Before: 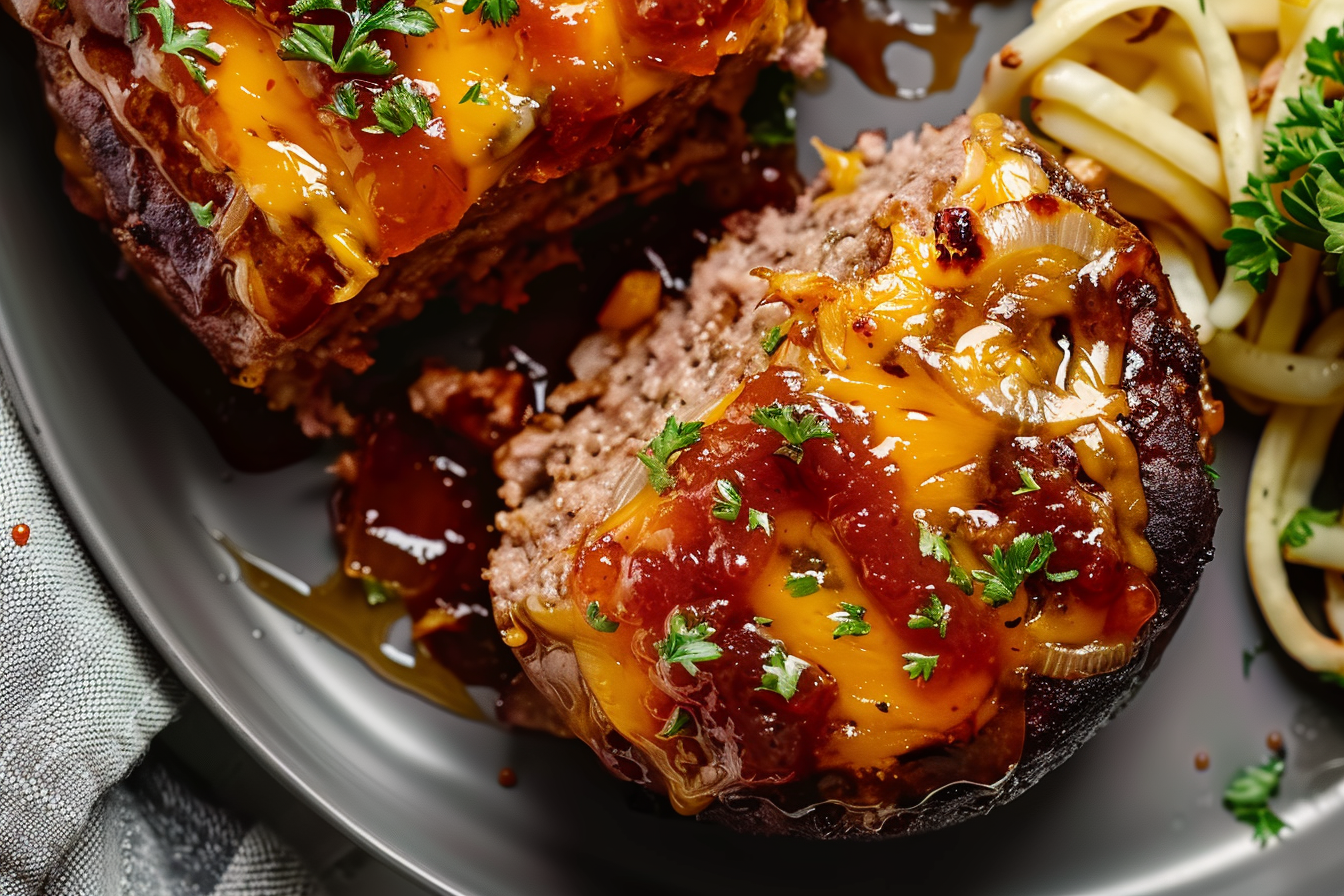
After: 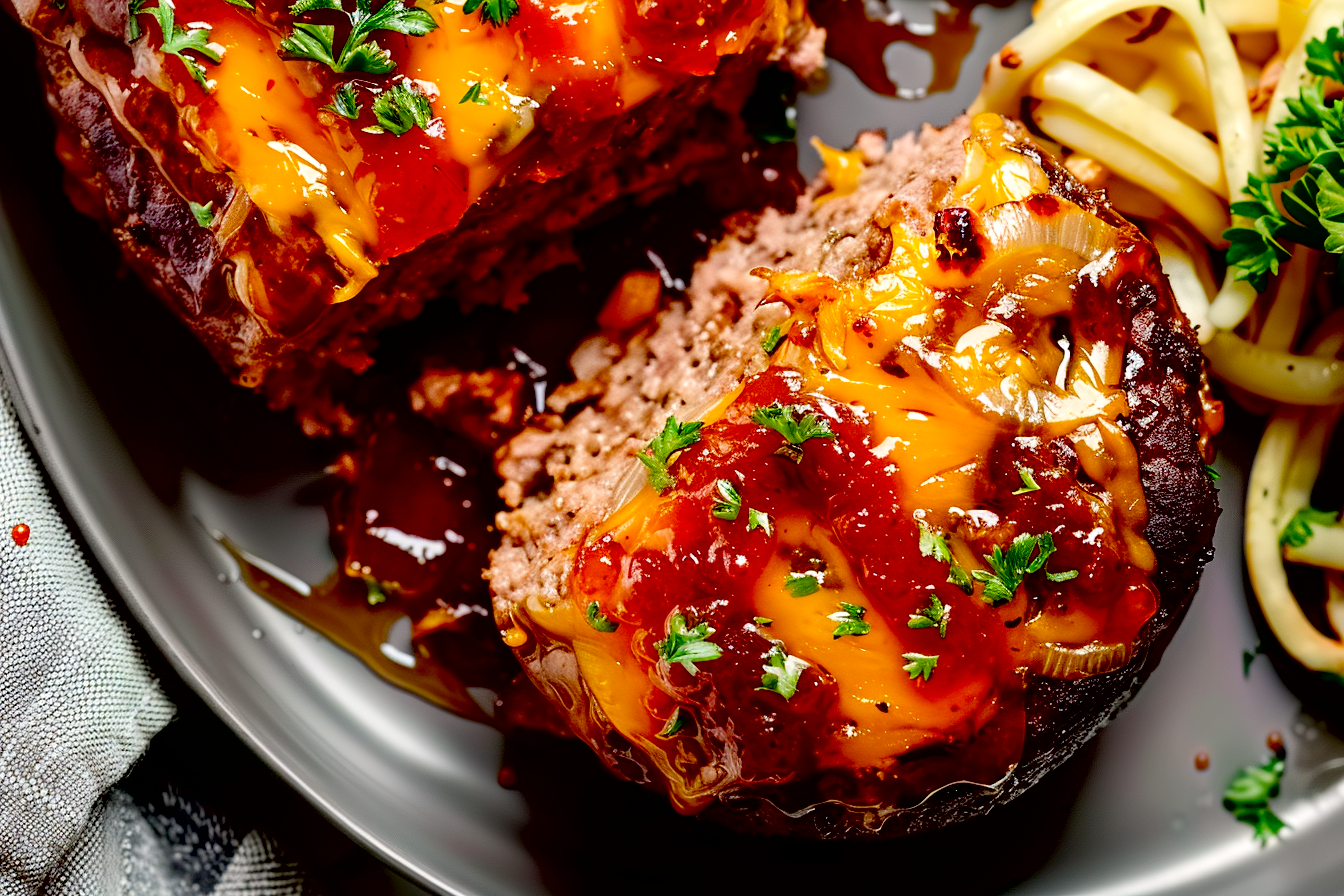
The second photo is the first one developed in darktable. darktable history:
exposure: black level correction 0.025, exposure 0.182 EV, compensate highlight preservation false
contrast brightness saturation: contrast 0.07, brightness 0.08, saturation 0.18
